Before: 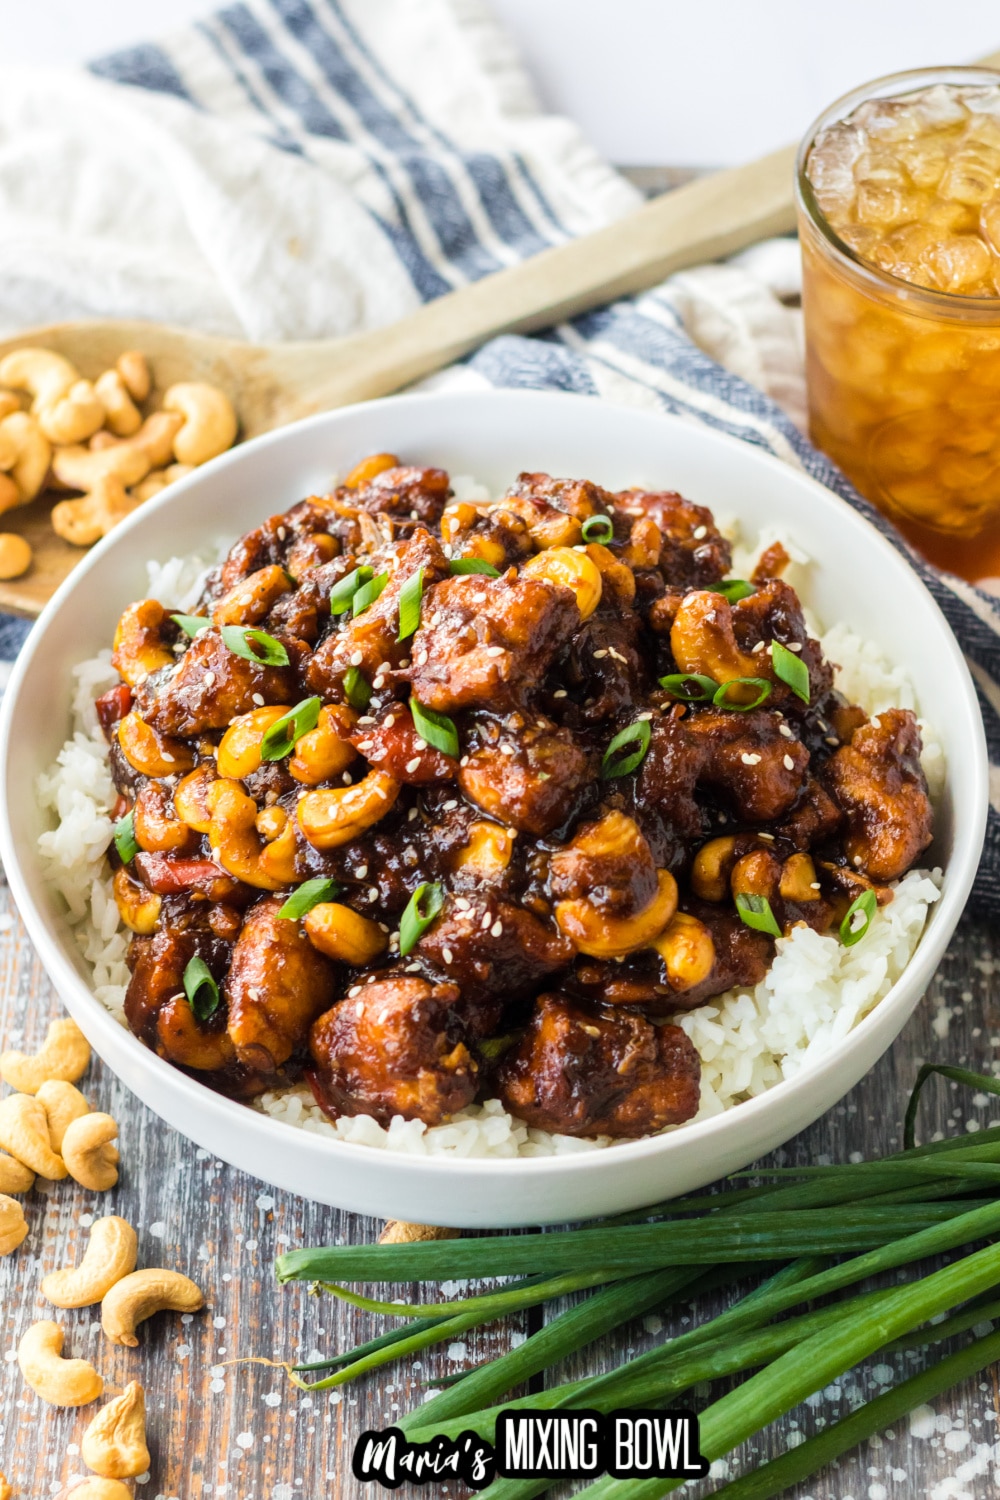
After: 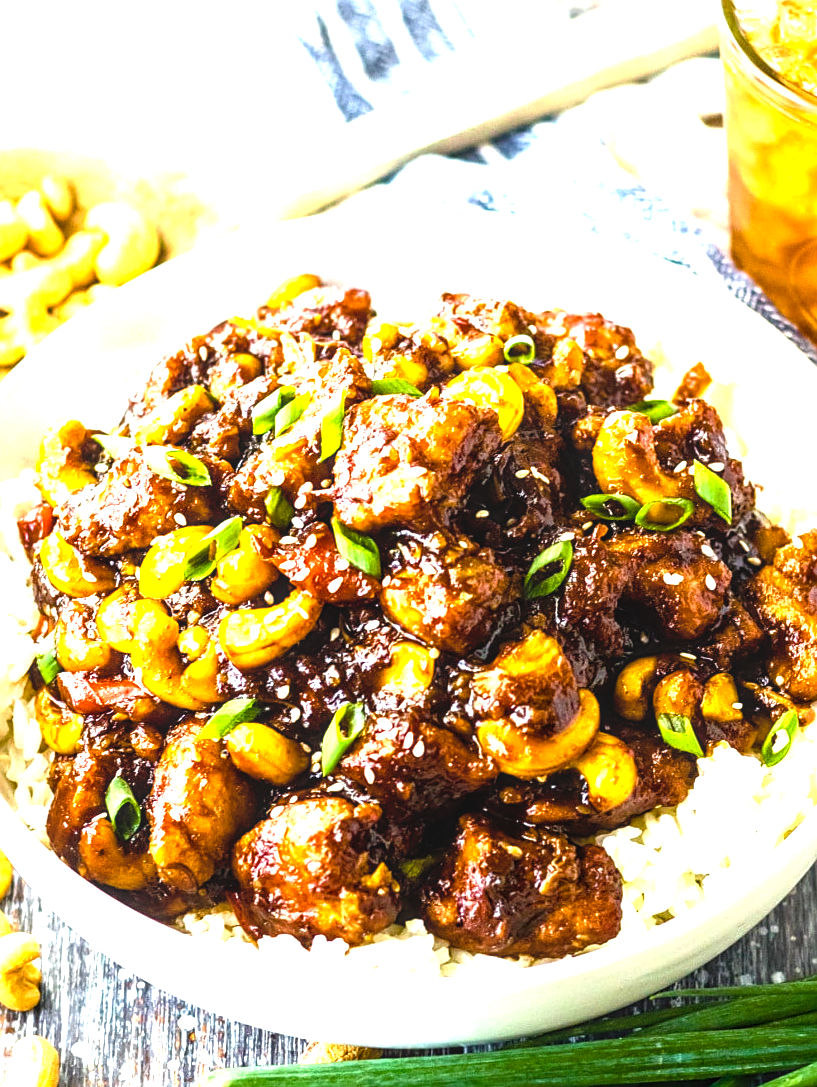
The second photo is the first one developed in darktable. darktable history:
crop: left 7.802%, top 12.053%, right 10.45%, bottom 15.427%
sharpen: on, module defaults
tone equalizer: -8 EV -0.42 EV, -7 EV -0.407 EV, -6 EV -0.334 EV, -5 EV -0.185 EV, -3 EV 0.203 EV, -2 EV 0.314 EV, -1 EV 0.381 EV, +0 EV 0.394 EV
exposure: exposure 0.559 EV, compensate highlight preservation false
local contrast: highlights 55%, shadows 52%, detail 130%, midtone range 0.45
color balance rgb: perceptual saturation grading › global saturation 20%, perceptual saturation grading › highlights -14.228%, perceptual saturation grading › shadows 49.61%, perceptual brilliance grading › global brilliance 15.581%, perceptual brilliance grading › shadows -35.252%, global vibrance 20%
